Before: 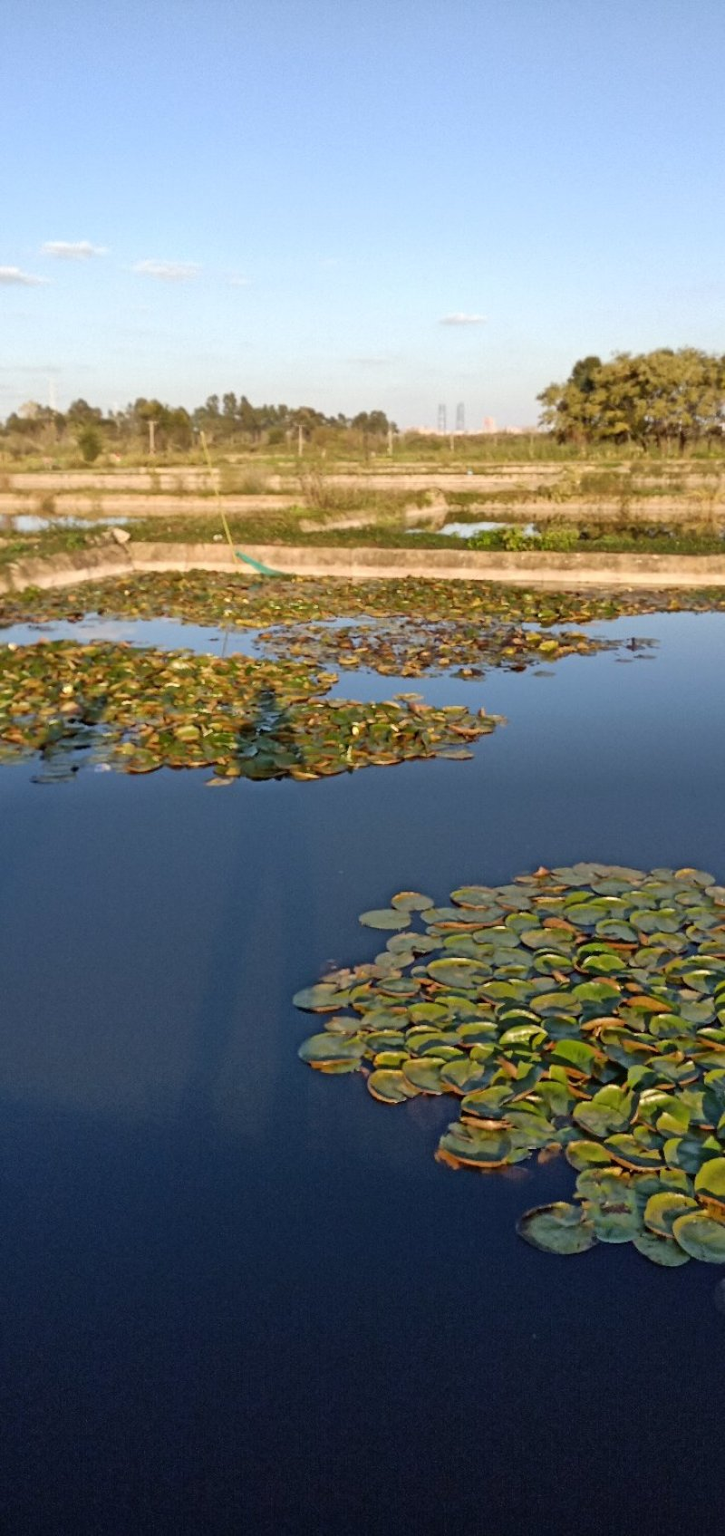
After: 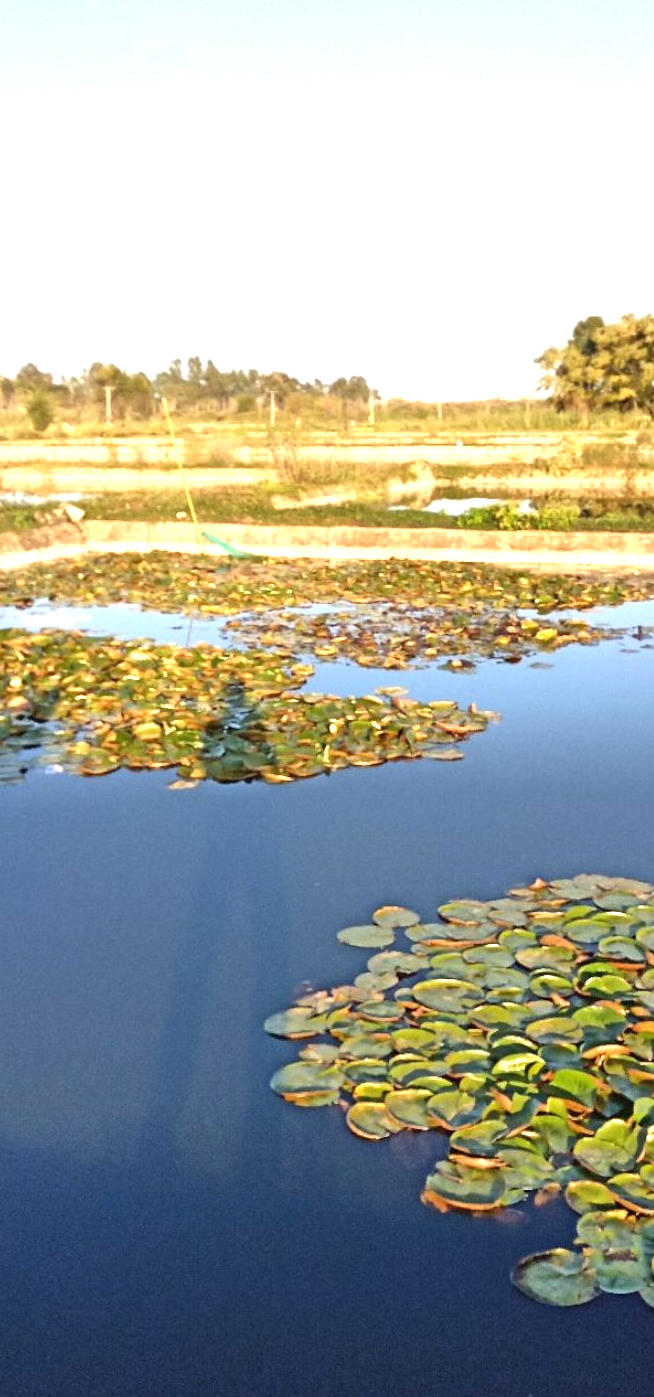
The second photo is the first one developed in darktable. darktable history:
exposure: black level correction 0, exposure 1.2 EV, compensate highlight preservation false
crop and rotate: left 7.617%, top 4.608%, right 10.551%, bottom 12.95%
